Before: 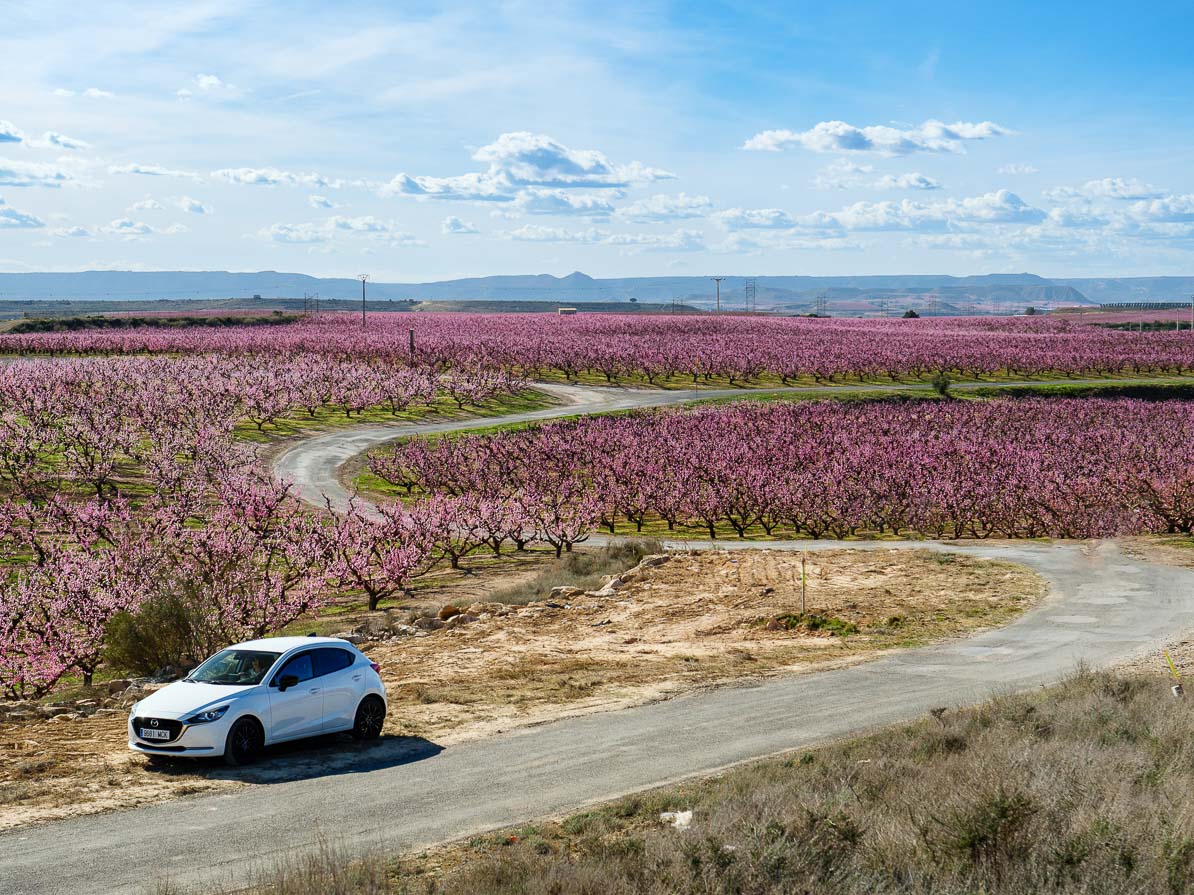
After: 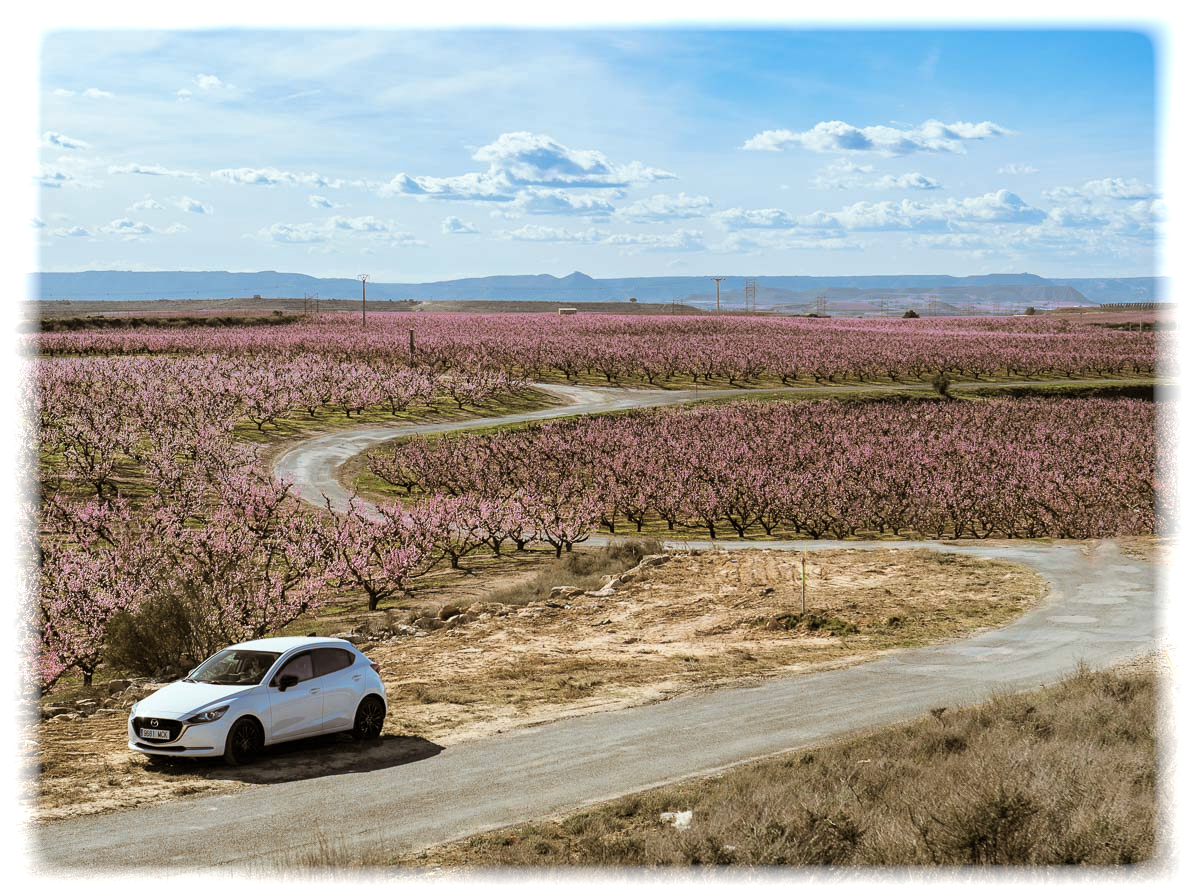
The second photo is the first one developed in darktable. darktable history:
split-toning: shadows › hue 37.98°, highlights › hue 185.58°, balance -55.261
vignetting: fall-off start 93%, fall-off radius 5%, brightness 1, saturation -0.49, automatic ratio true, width/height ratio 1.332, shape 0.04, unbound false
